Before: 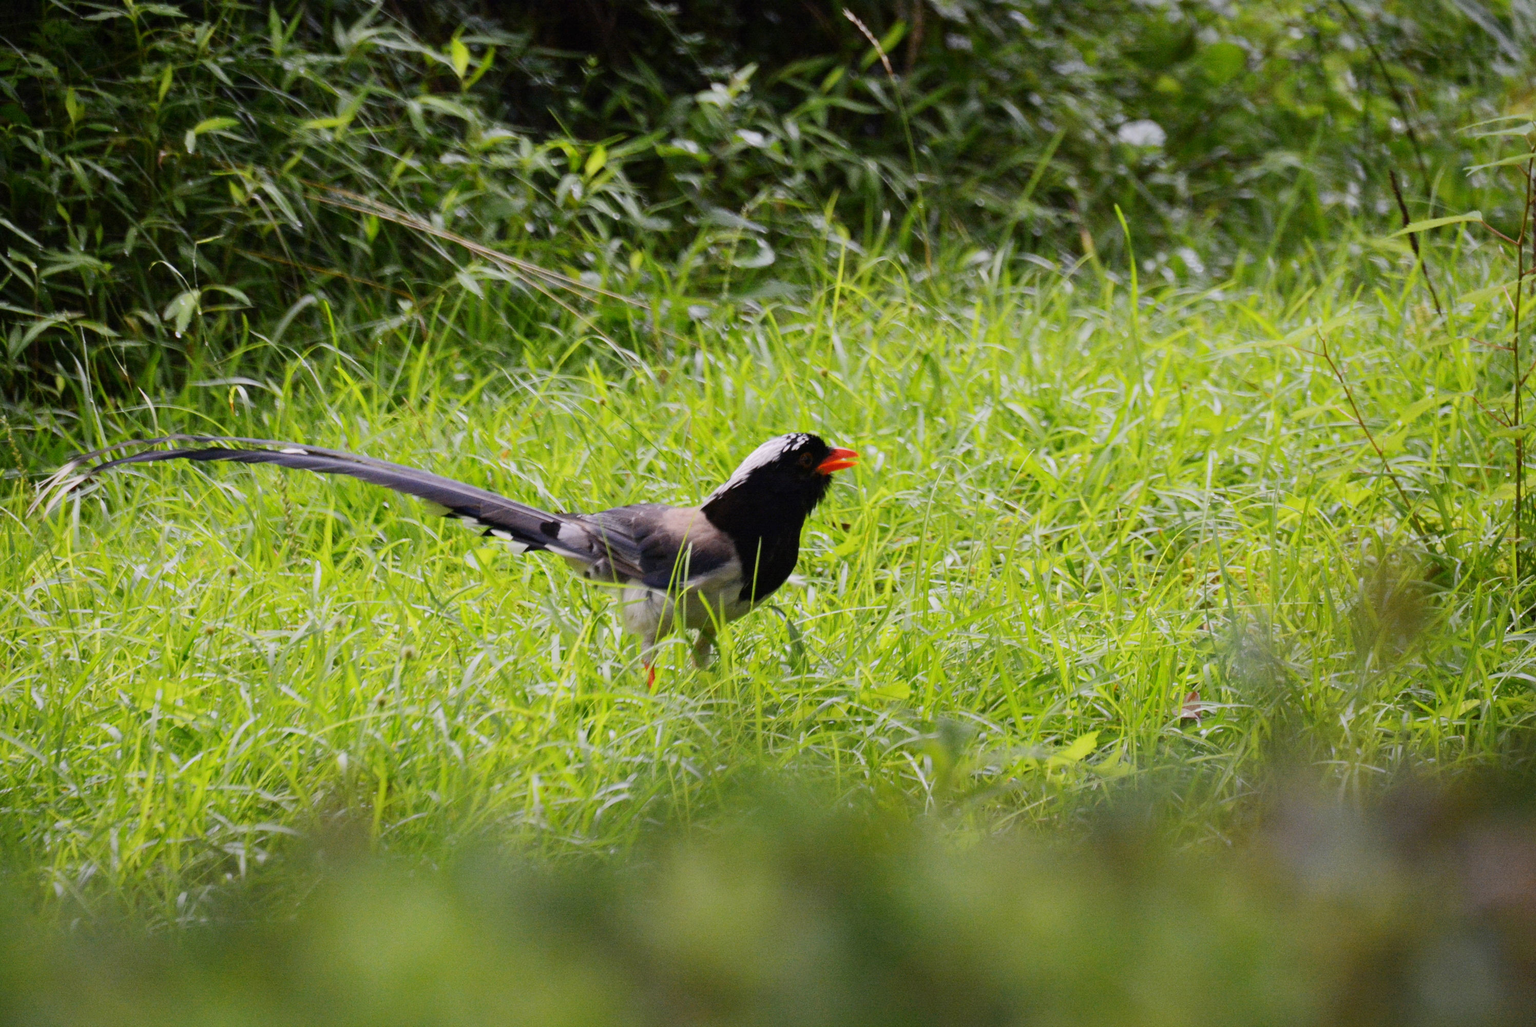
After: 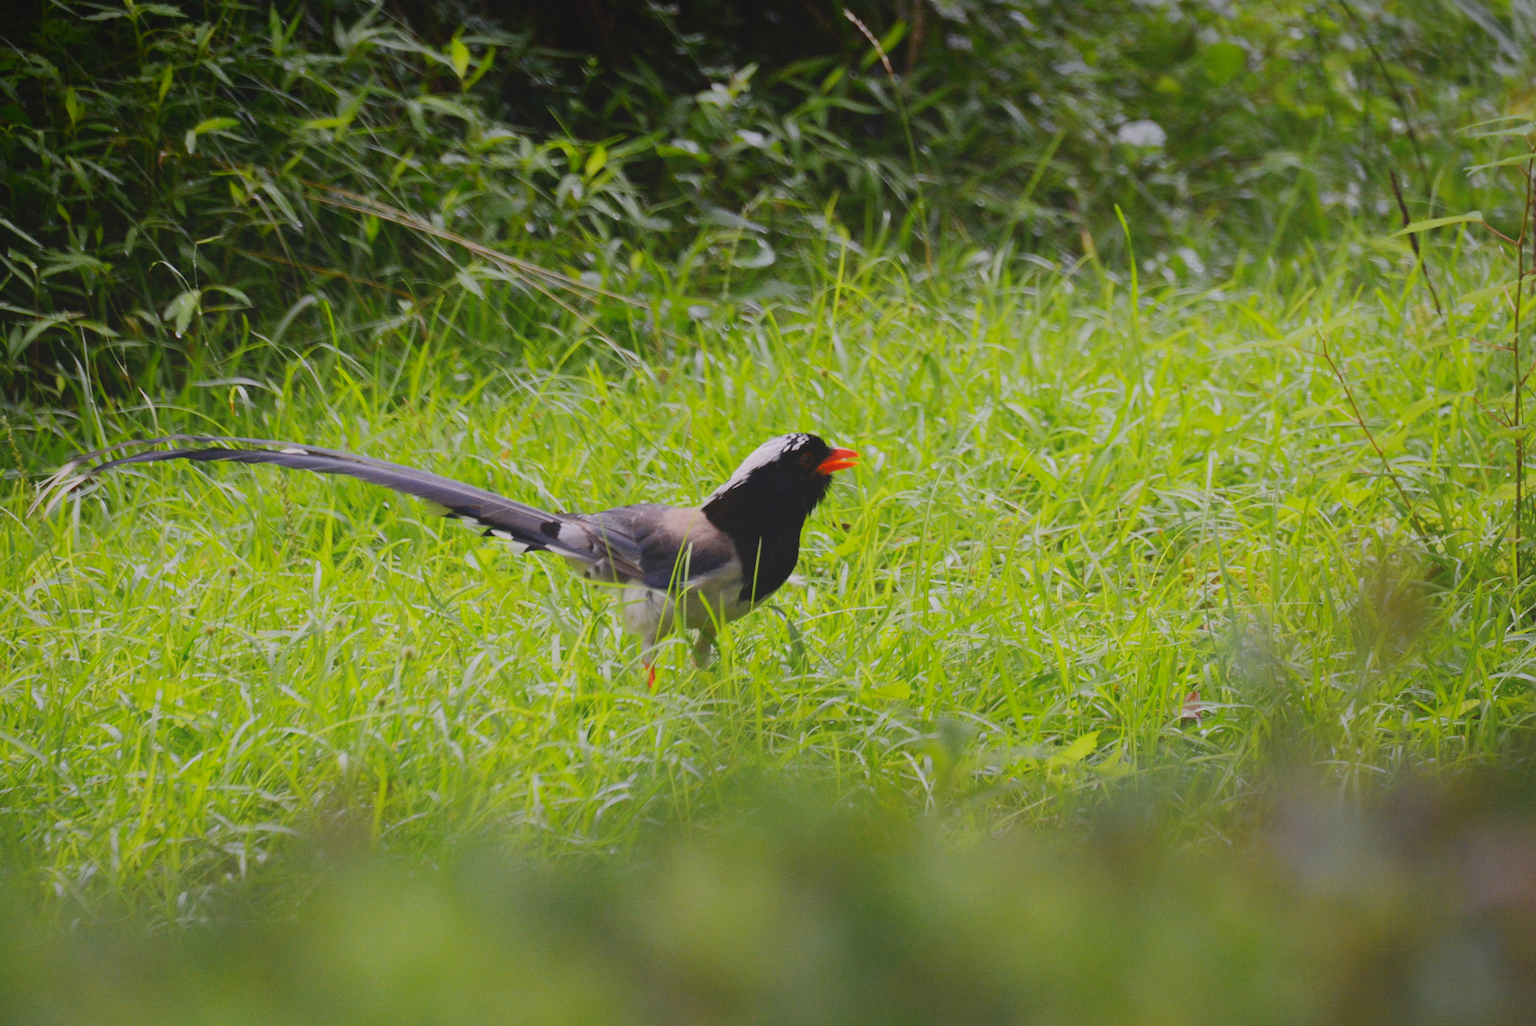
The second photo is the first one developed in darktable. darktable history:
local contrast: detail 71%
